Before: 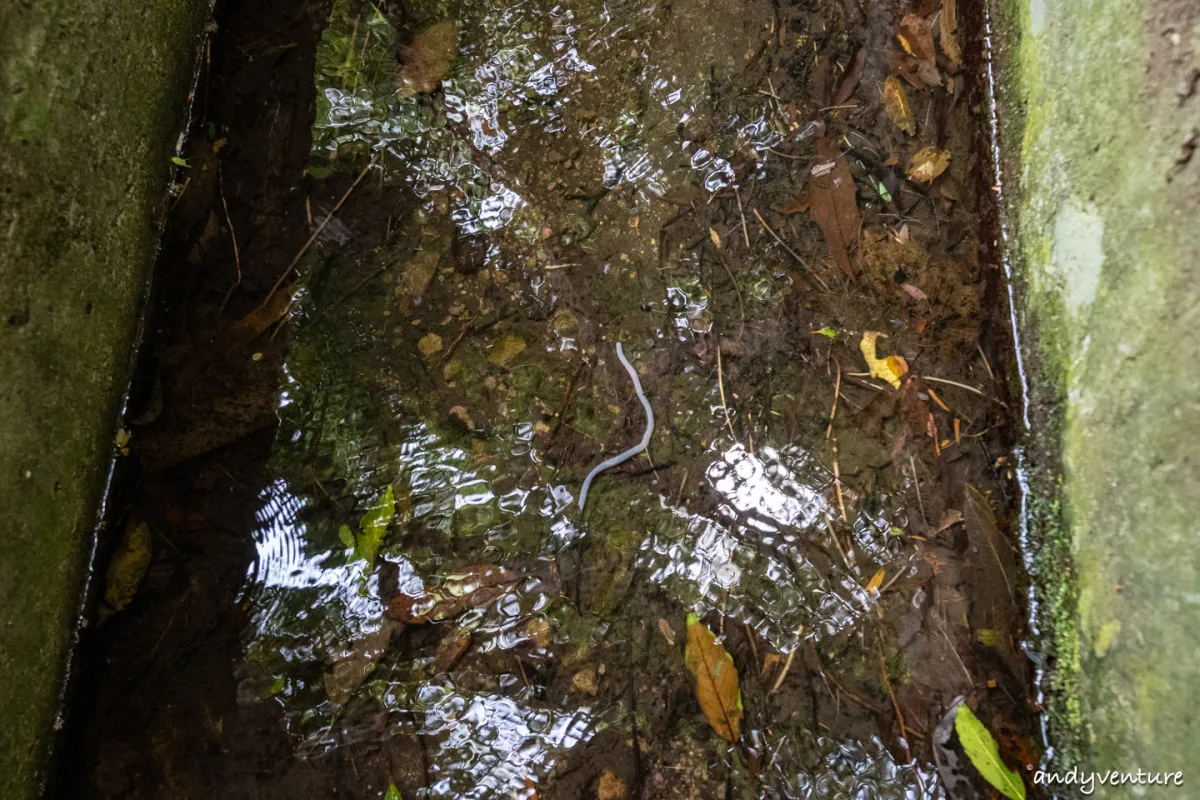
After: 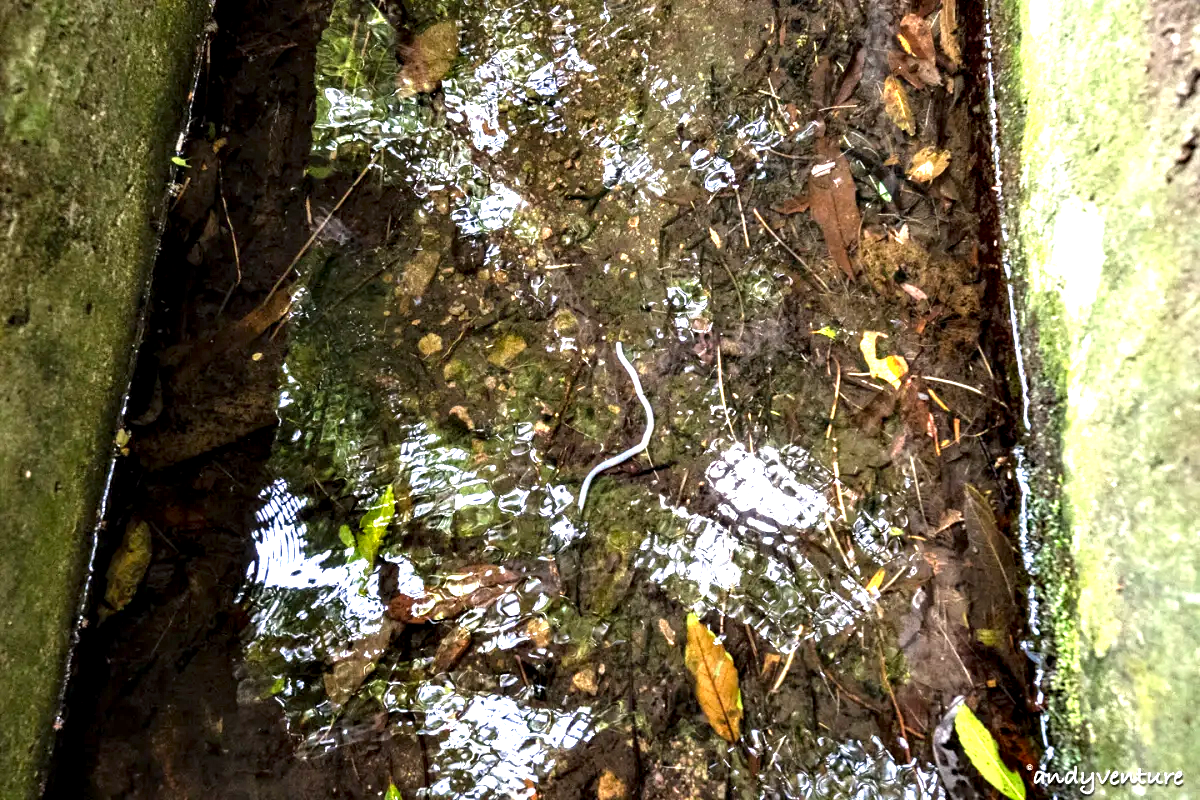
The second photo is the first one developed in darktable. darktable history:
contrast equalizer: octaves 7, y [[0.6 ×6], [0.55 ×6], [0 ×6], [0 ×6], [0 ×6]]
exposure: black level correction 0, exposure 1.199 EV, compensate highlight preservation false
